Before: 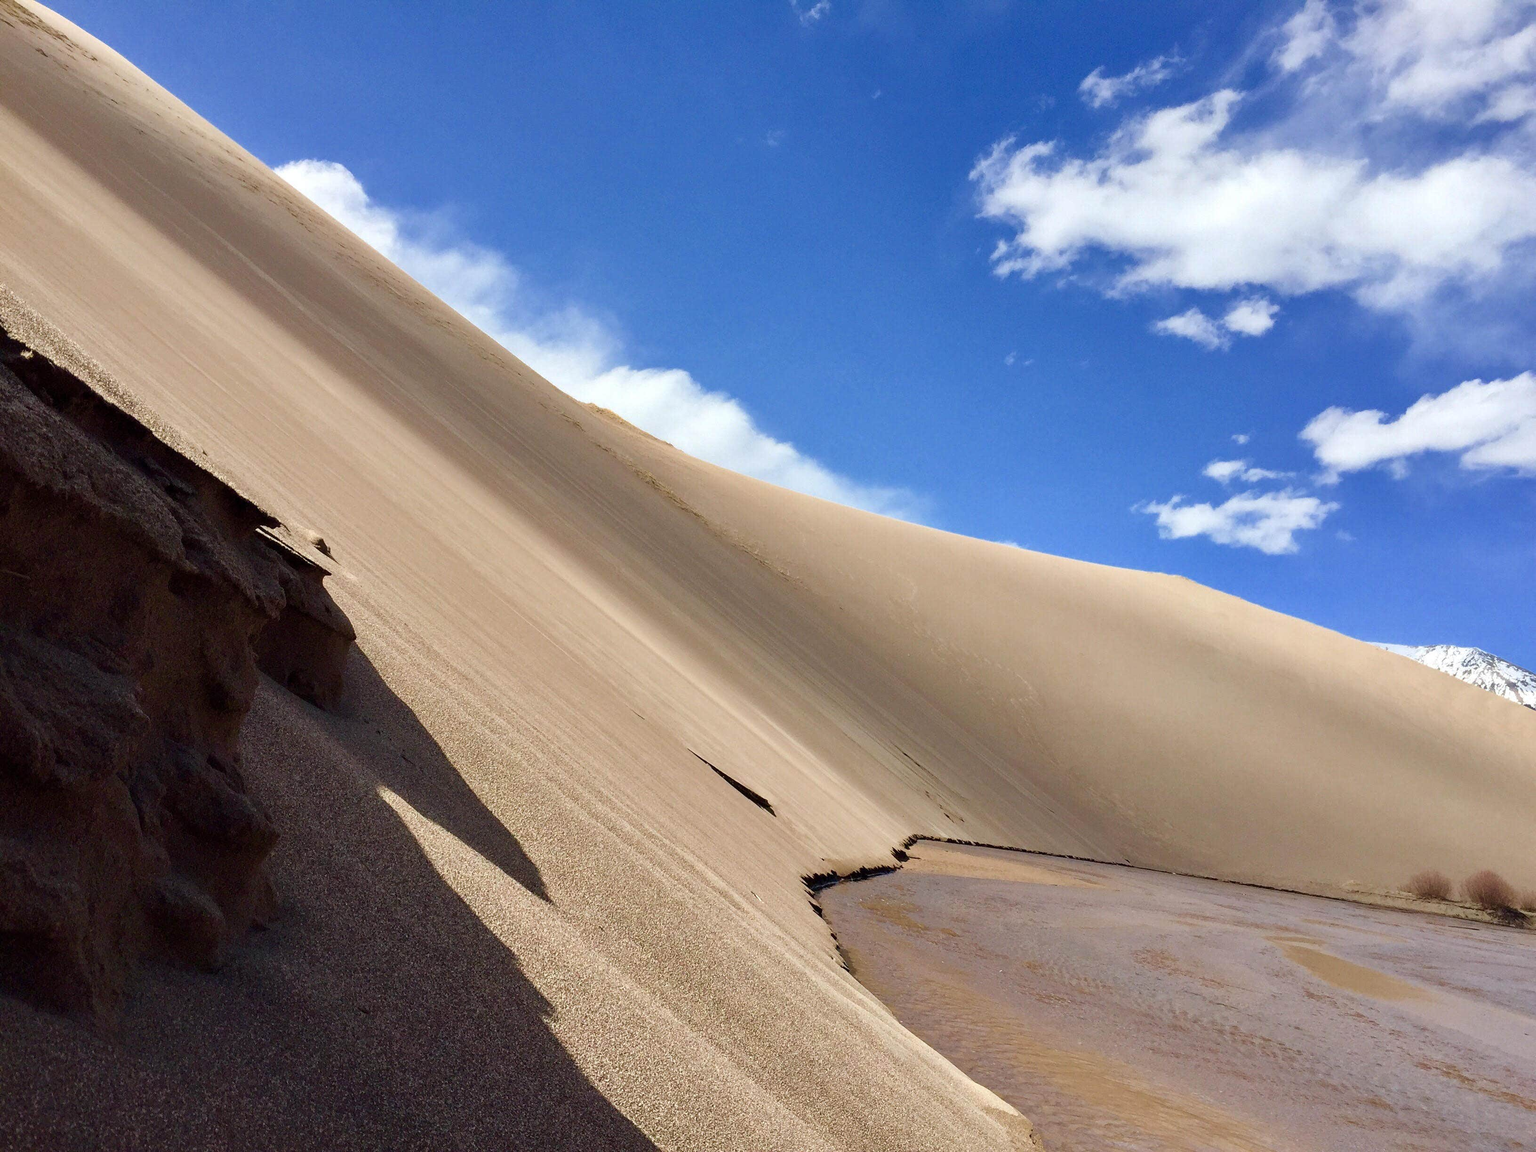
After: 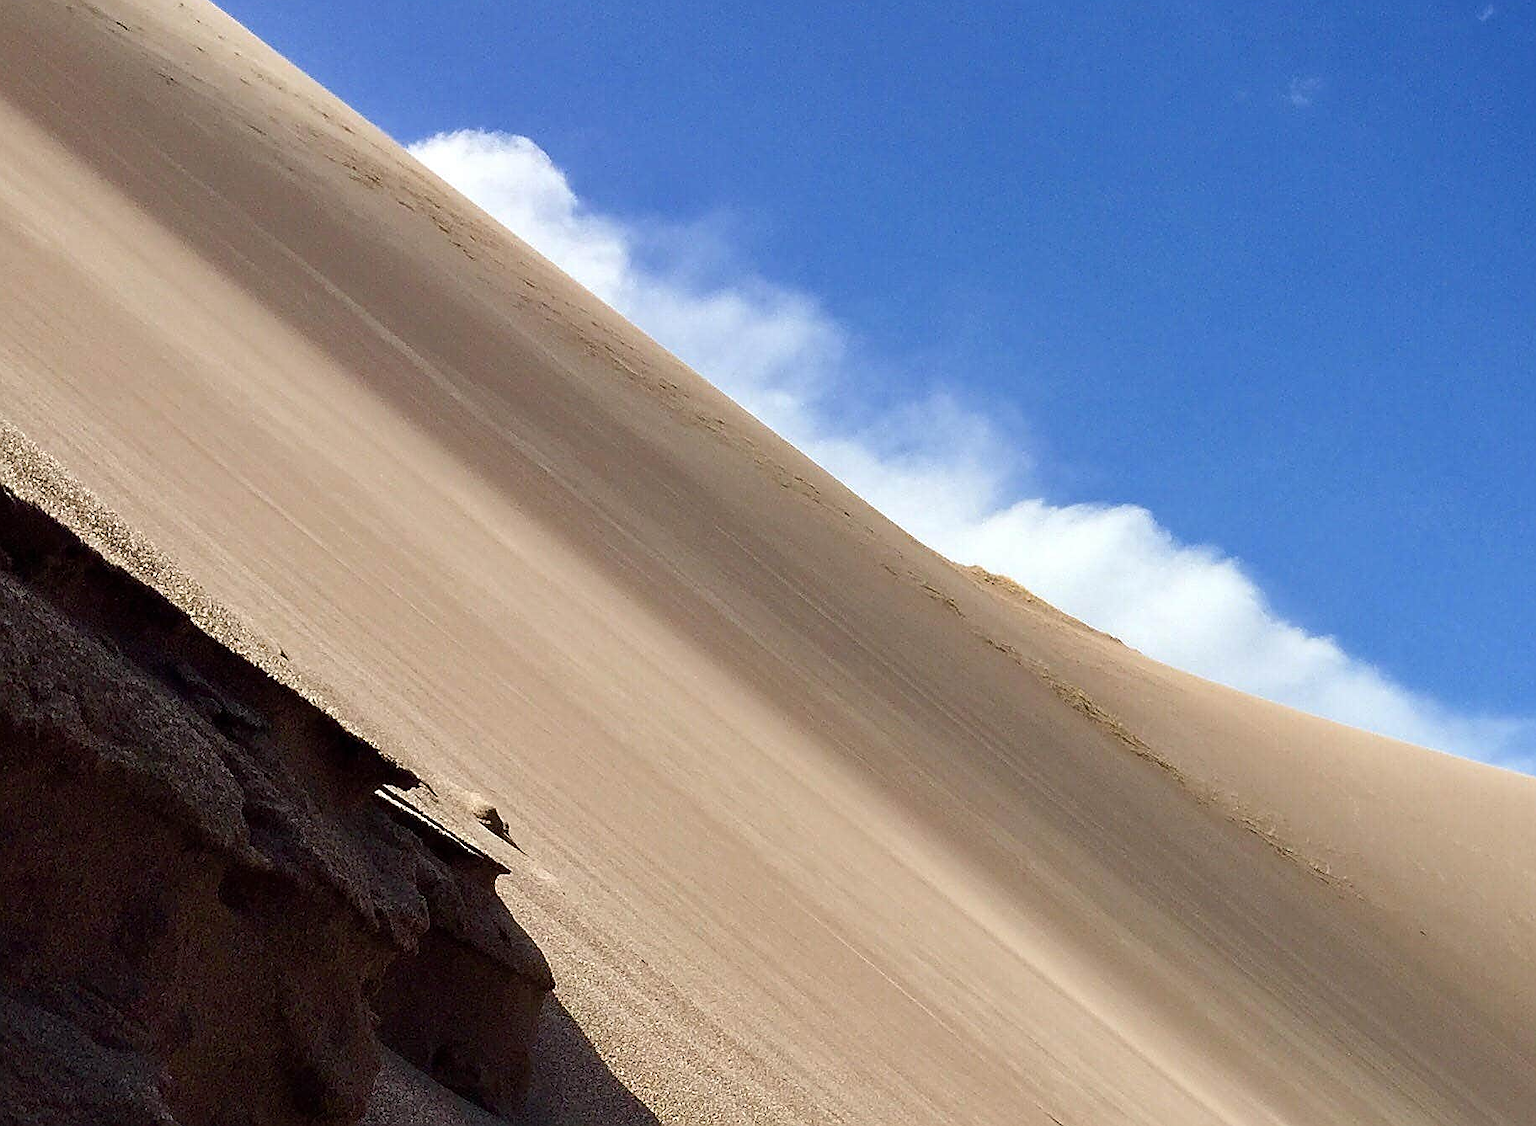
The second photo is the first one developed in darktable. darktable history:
sharpen: radius 1.428, amount 1.247, threshold 0.667
crop and rotate: left 3.024%, top 7.57%, right 41.076%, bottom 37.745%
